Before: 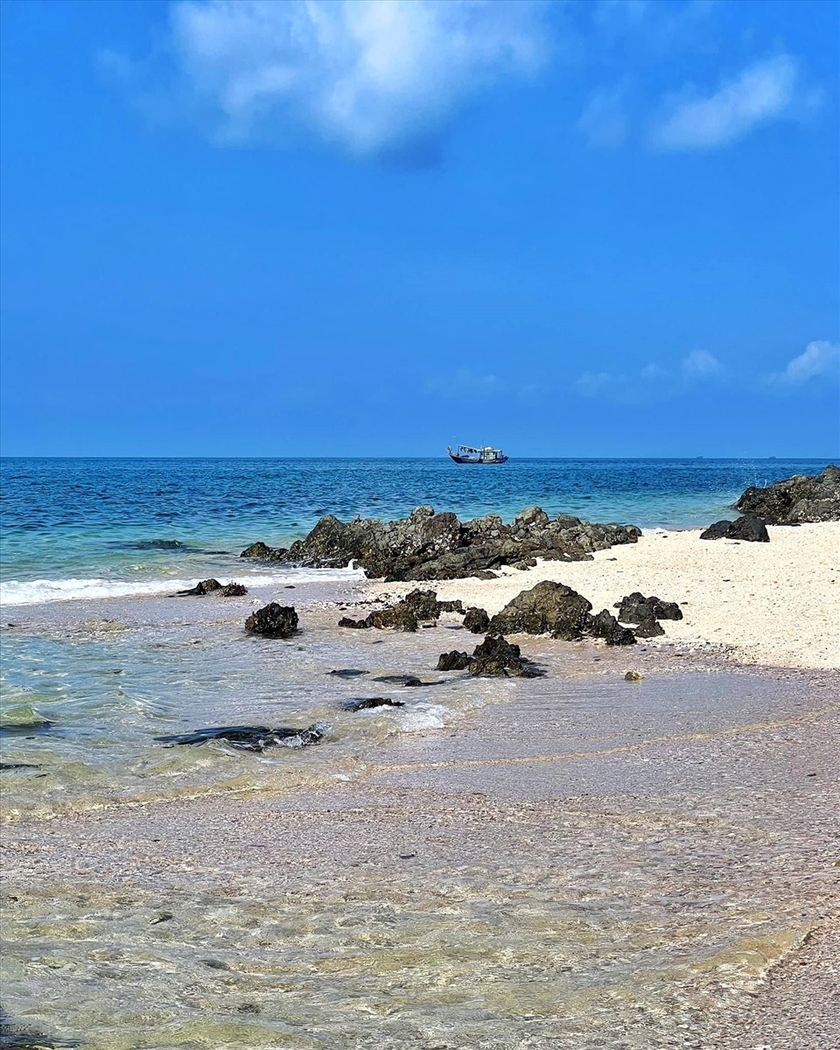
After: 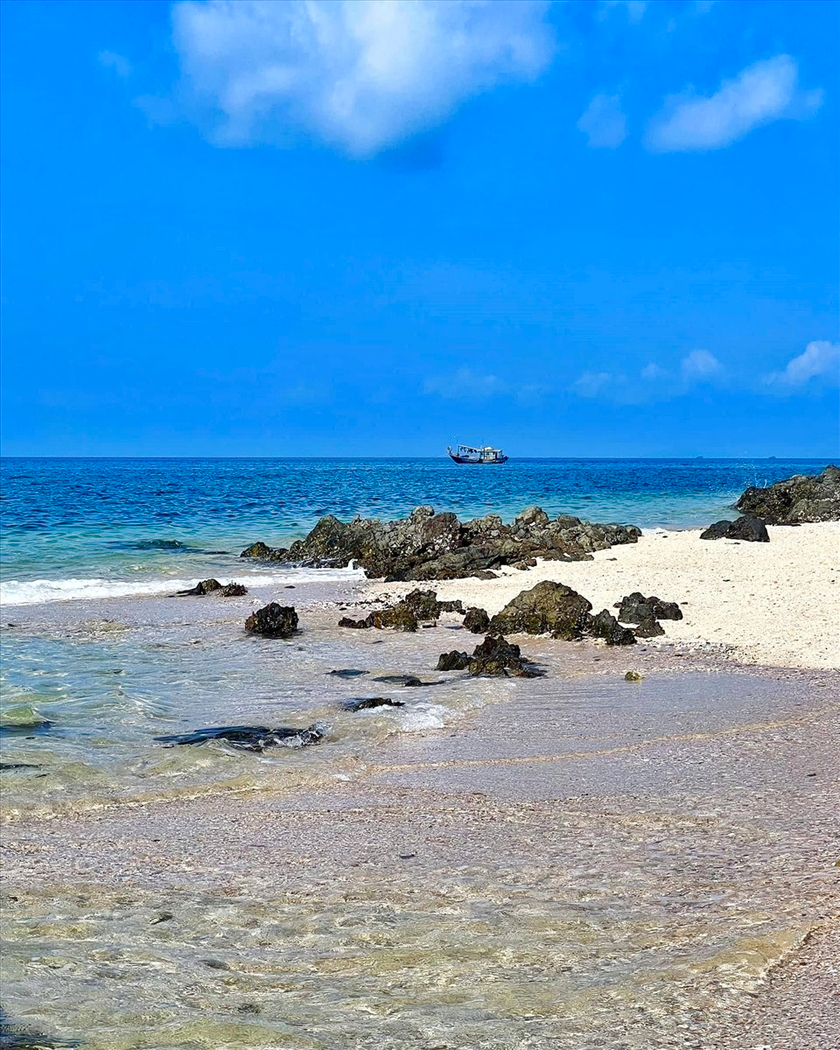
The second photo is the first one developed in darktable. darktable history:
tone equalizer: -7 EV 0.137 EV
color balance rgb: linear chroma grading › shadows -10.247%, linear chroma grading › global chroma 19.653%, perceptual saturation grading › global saturation 20%, perceptual saturation grading › highlights -49.481%, perceptual saturation grading › shadows 25.081%, global vibrance 9.635%
